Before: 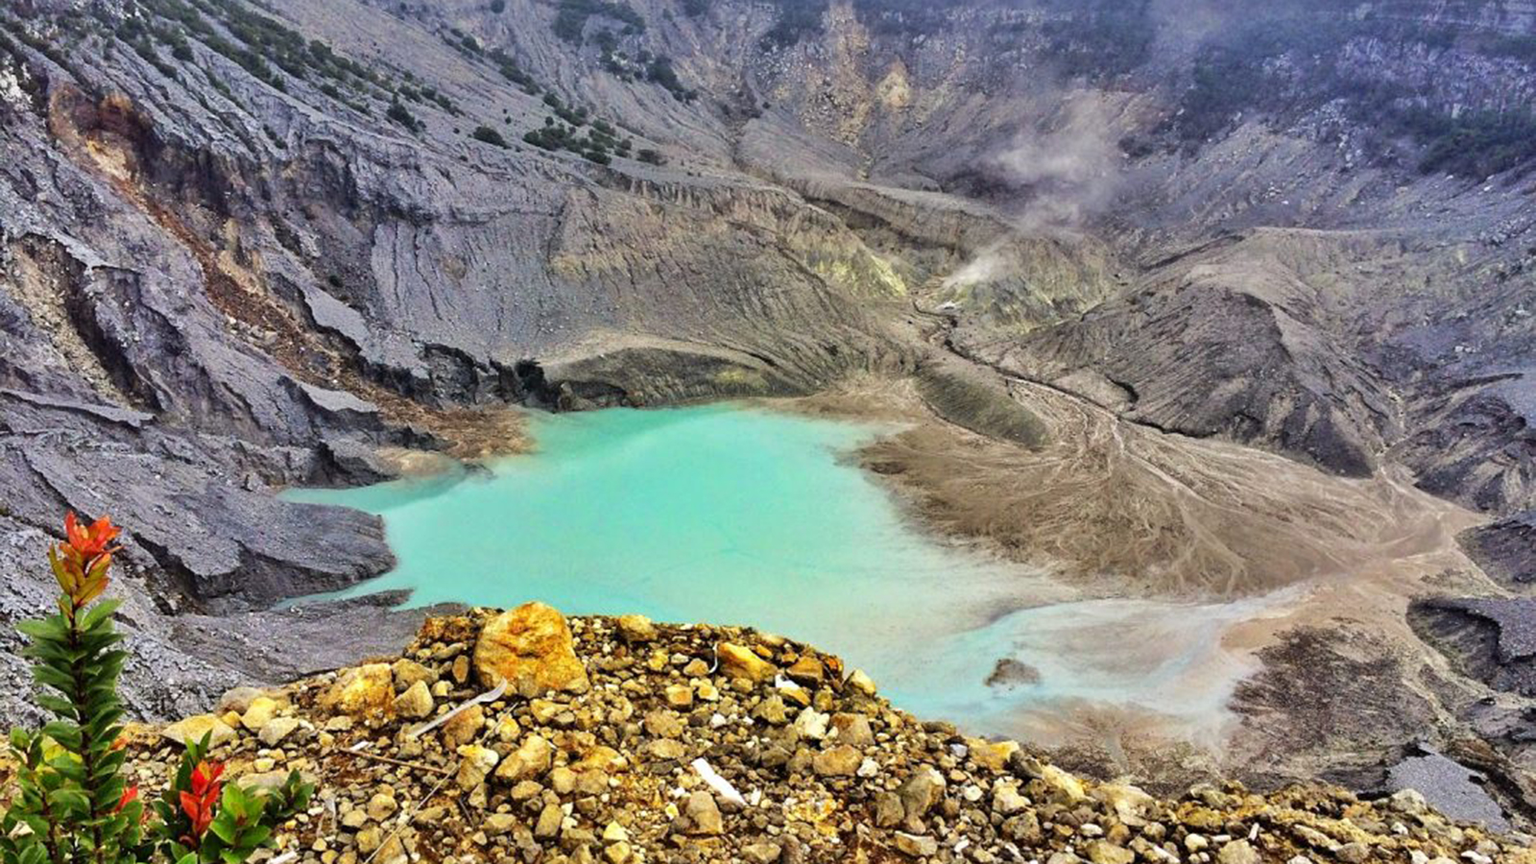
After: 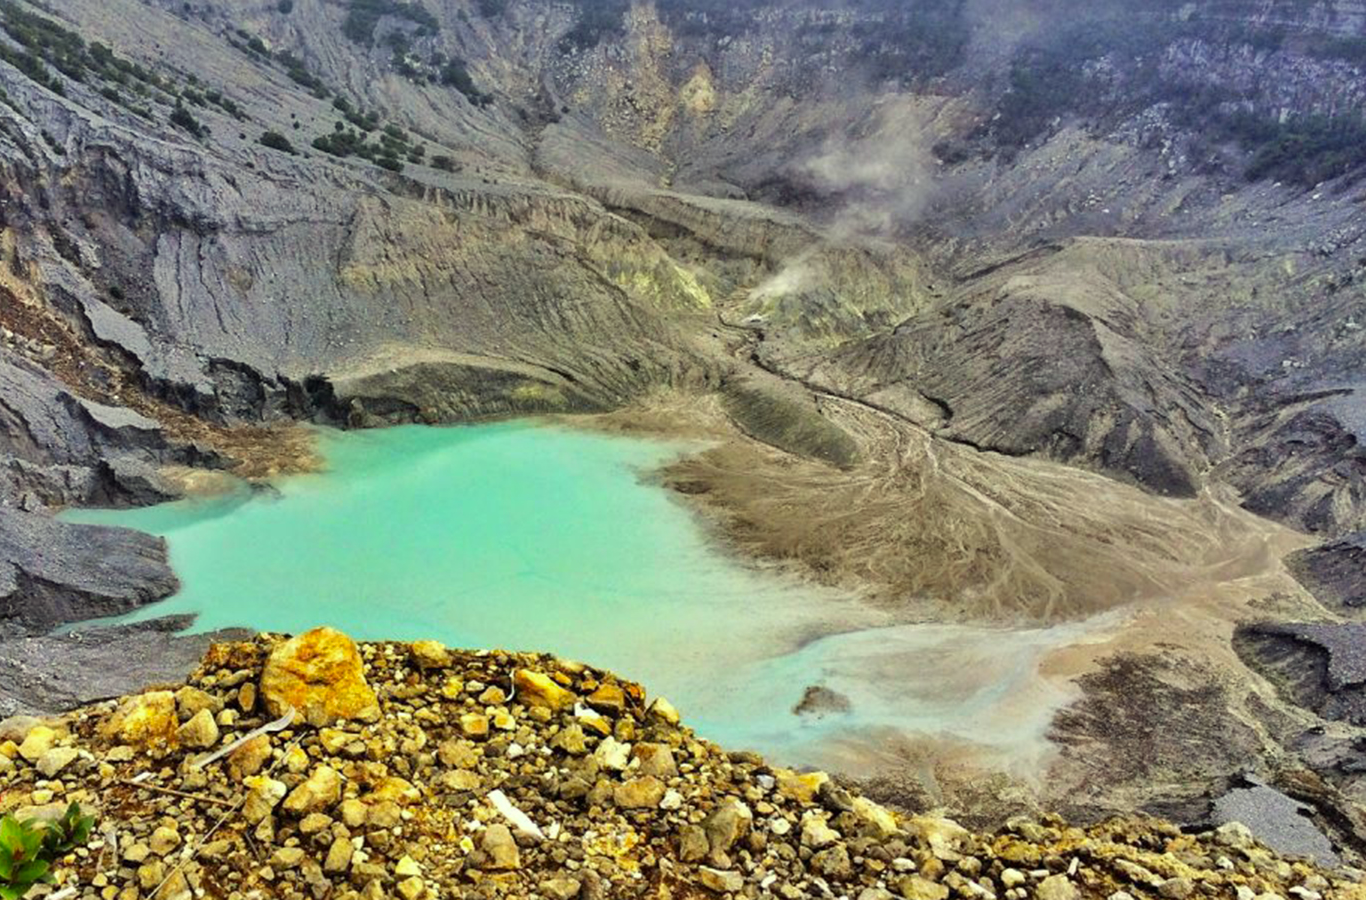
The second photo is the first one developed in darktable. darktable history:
color correction: highlights a* -5.66, highlights b* 11.33
crop and rotate: left 14.605%
